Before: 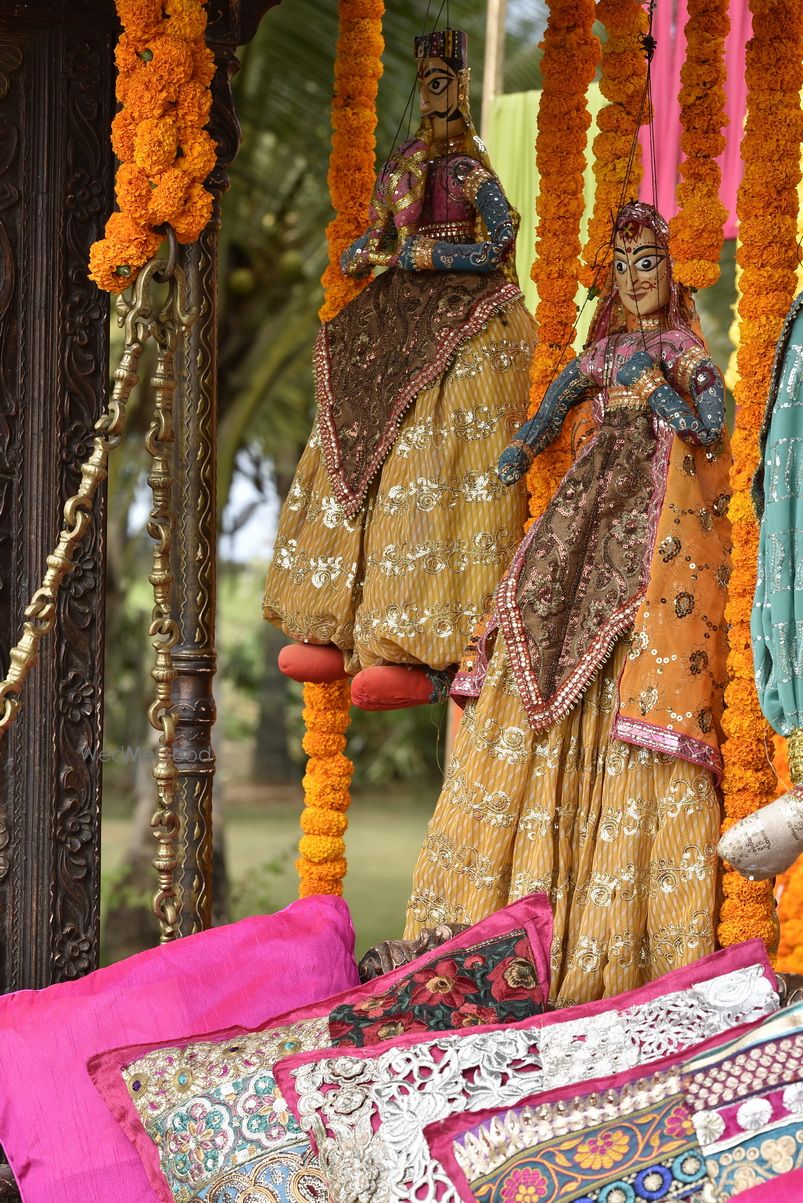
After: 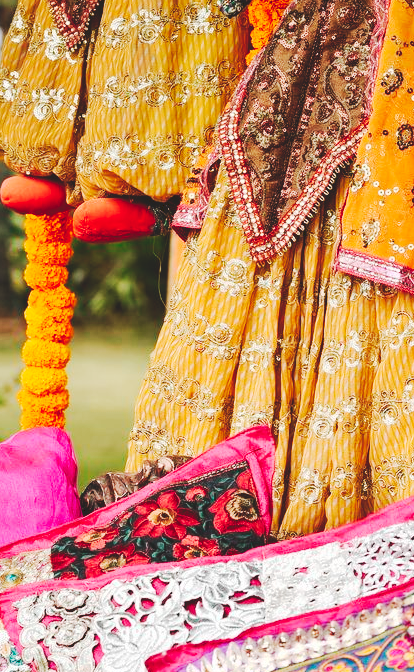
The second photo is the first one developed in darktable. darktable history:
crop: left 34.633%, top 38.928%, right 13.727%, bottom 5.141%
tone curve: curves: ch0 [(0, 0) (0.003, 0.13) (0.011, 0.13) (0.025, 0.134) (0.044, 0.136) (0.069, 0.139) (0.1, 0.144) (0.136, 0.151) (0.177, 0.171) (0.224, 0.2) (0.277, 0.247) (0.335, 0.318) (0.399, 0.412) (0.468, 0.536) (0.543, 0.659) (0.623, 0.746) (0.709, 0.812) (0.801, 0.871) (0.898, 0.915) (1, 1)], preserve colors none
